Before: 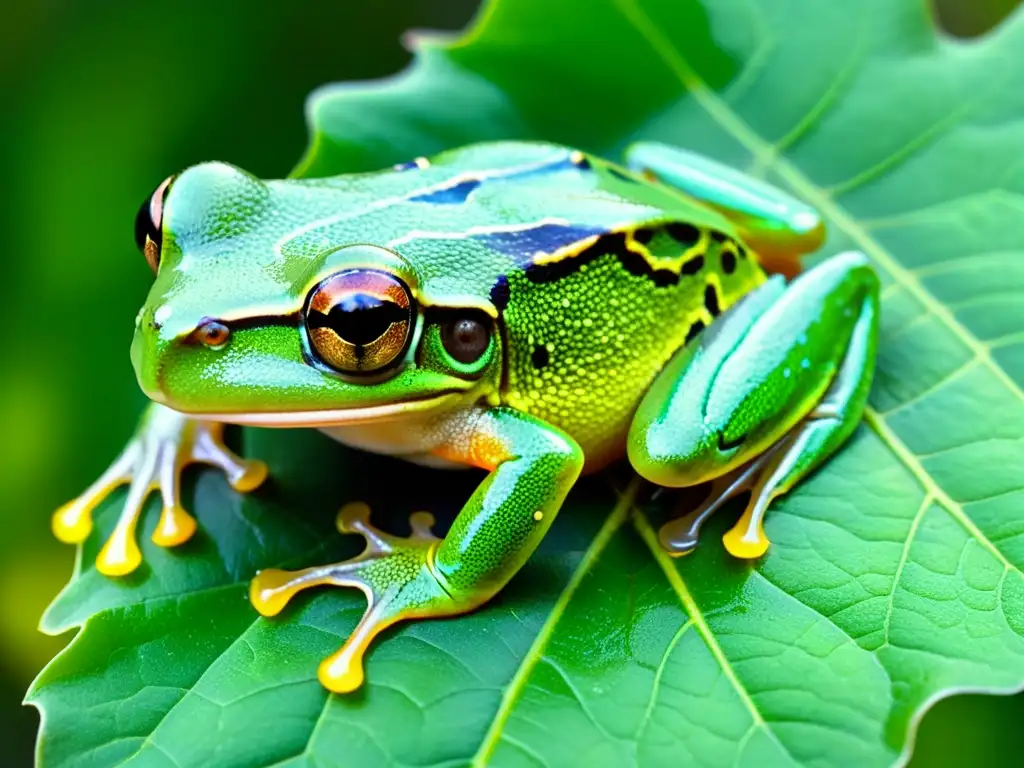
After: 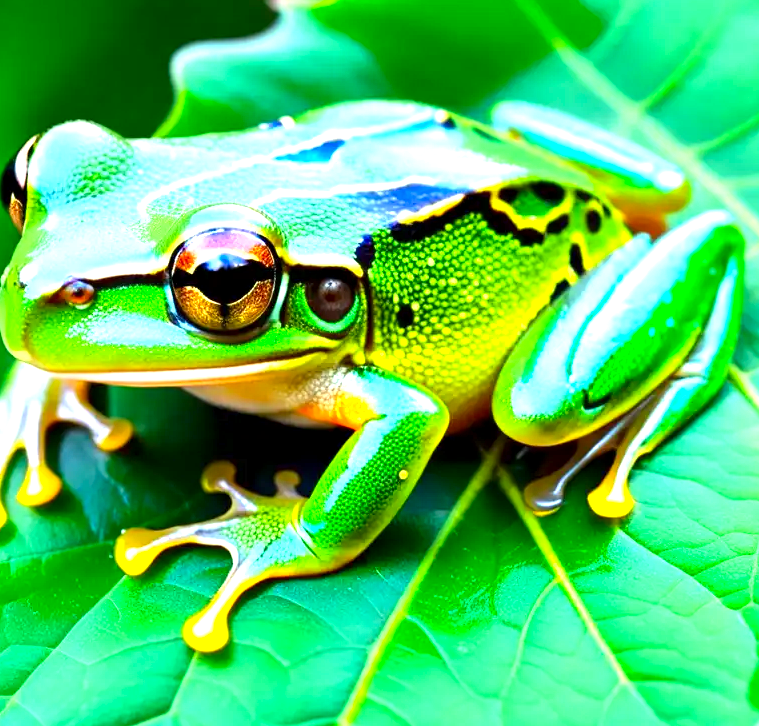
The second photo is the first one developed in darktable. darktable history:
crop and rotate: left 13.218%, top 5.382%, right 12.626%
local contrast: highlights 101%, shadows 102%, detail 119%, midtone range 0.2
contrast brightness saturation: contrast 0.081, saturation 0.196
exposure: black level correction 0, exposure 1 EV, compensate highlight preservation false
